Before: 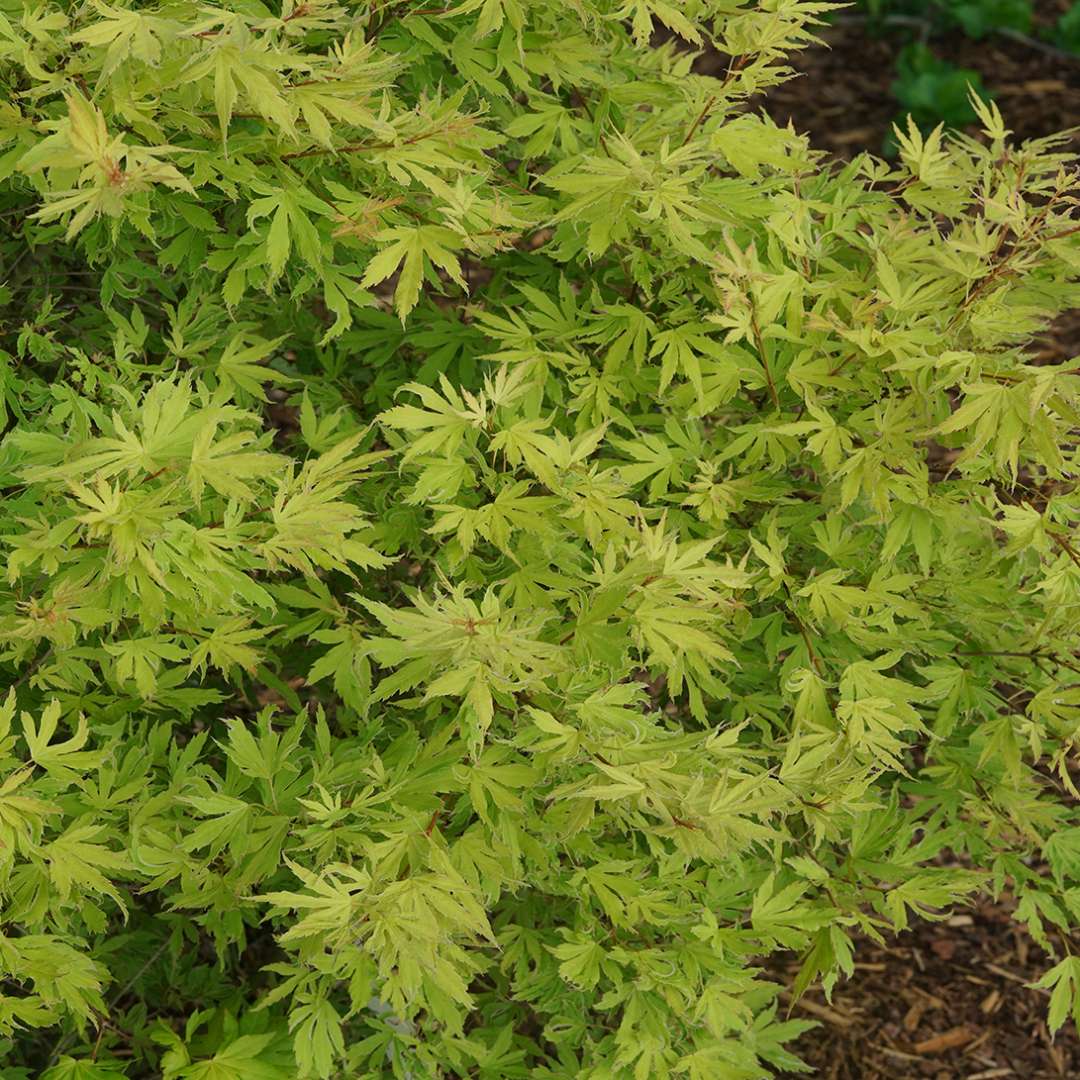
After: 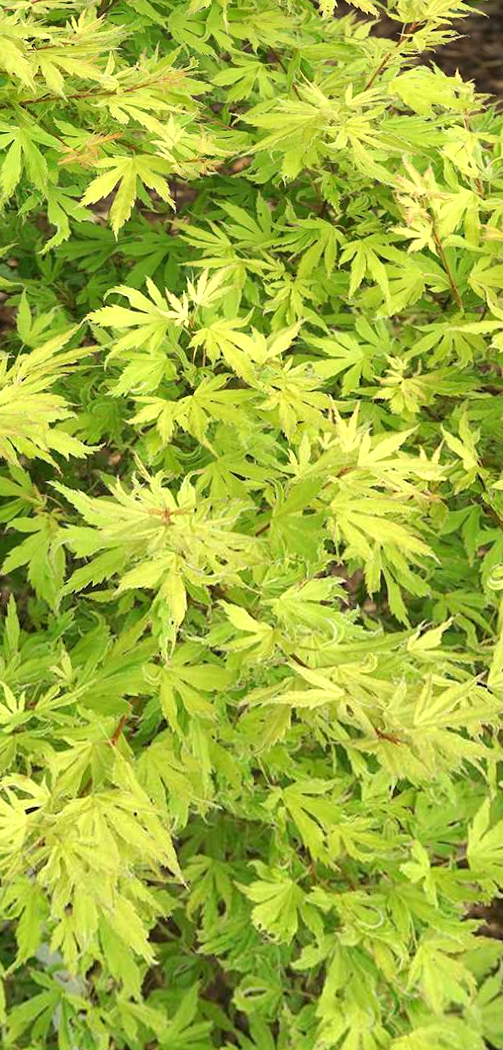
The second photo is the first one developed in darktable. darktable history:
crop: left 21.496%, right 22.254%
rotate and perspective: rotation 0.72°, lens shift (vertical) -0.352, lens shift (horizontal) -0.051, crop left 0.152, crop right 0.859, crop top 0.019, crop bottom 0.964
exposure: black level correction 0, exposure 1 EV, compensate exposure bias true, compensate highlight preservation false
